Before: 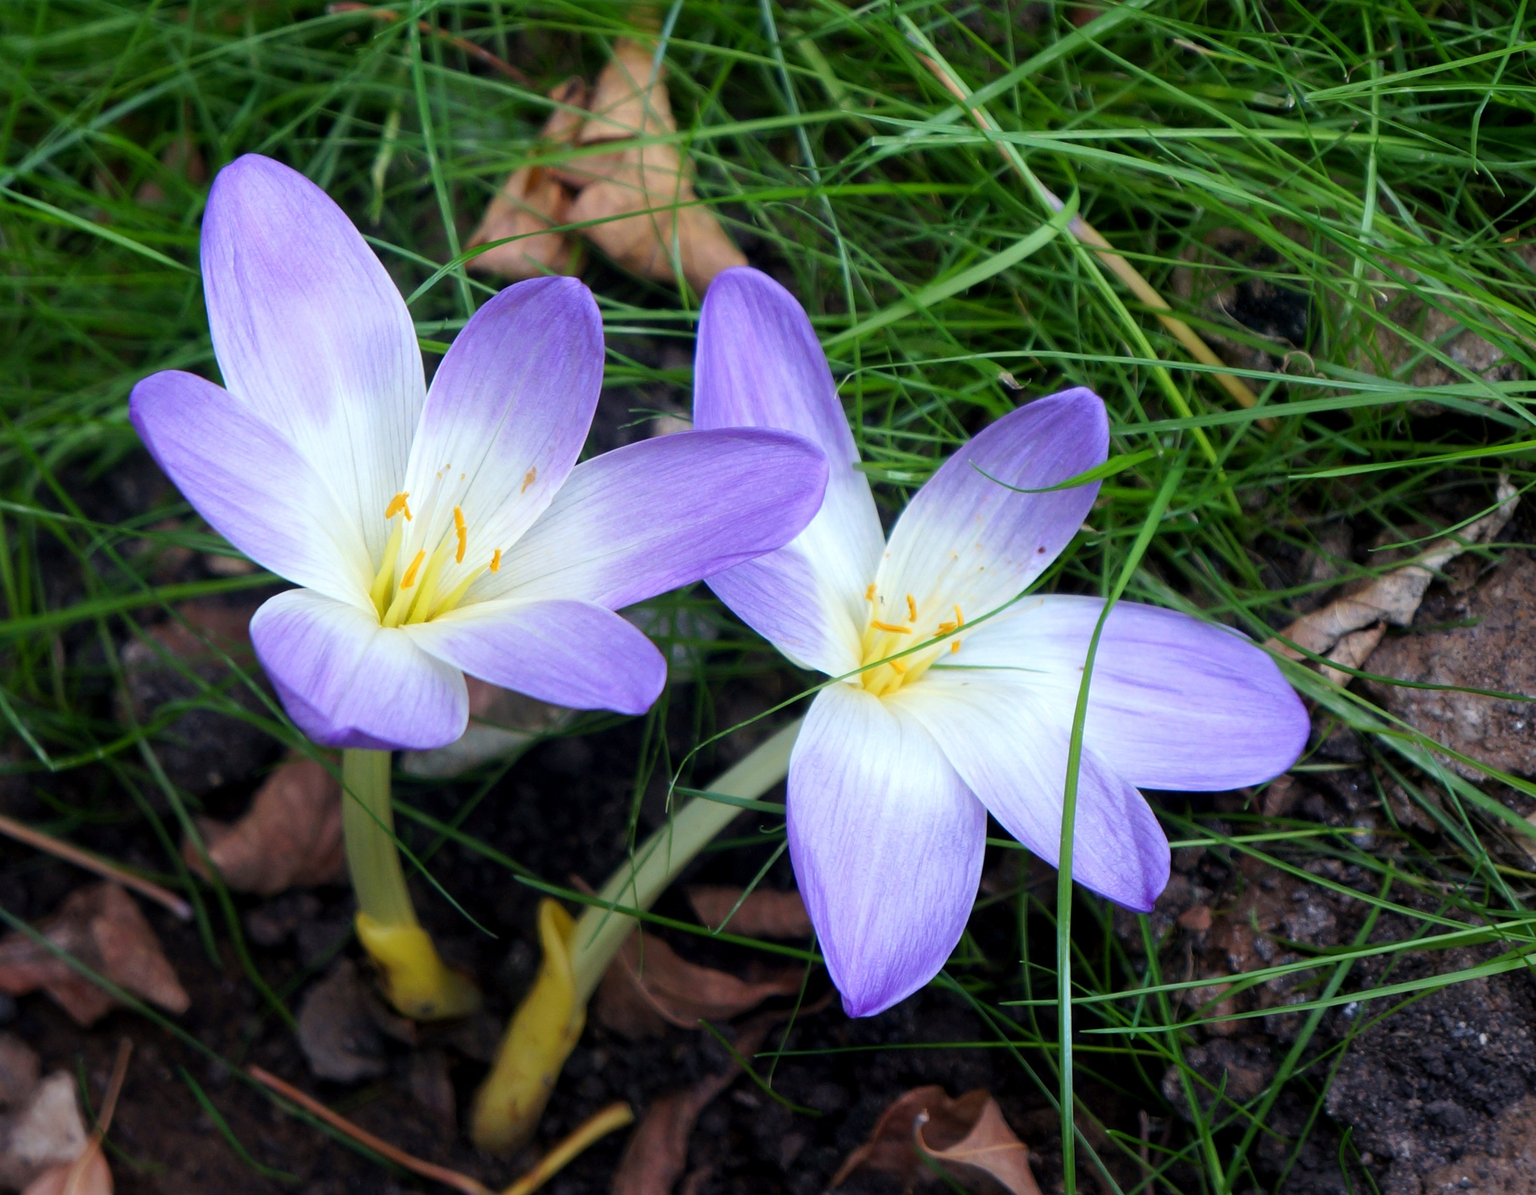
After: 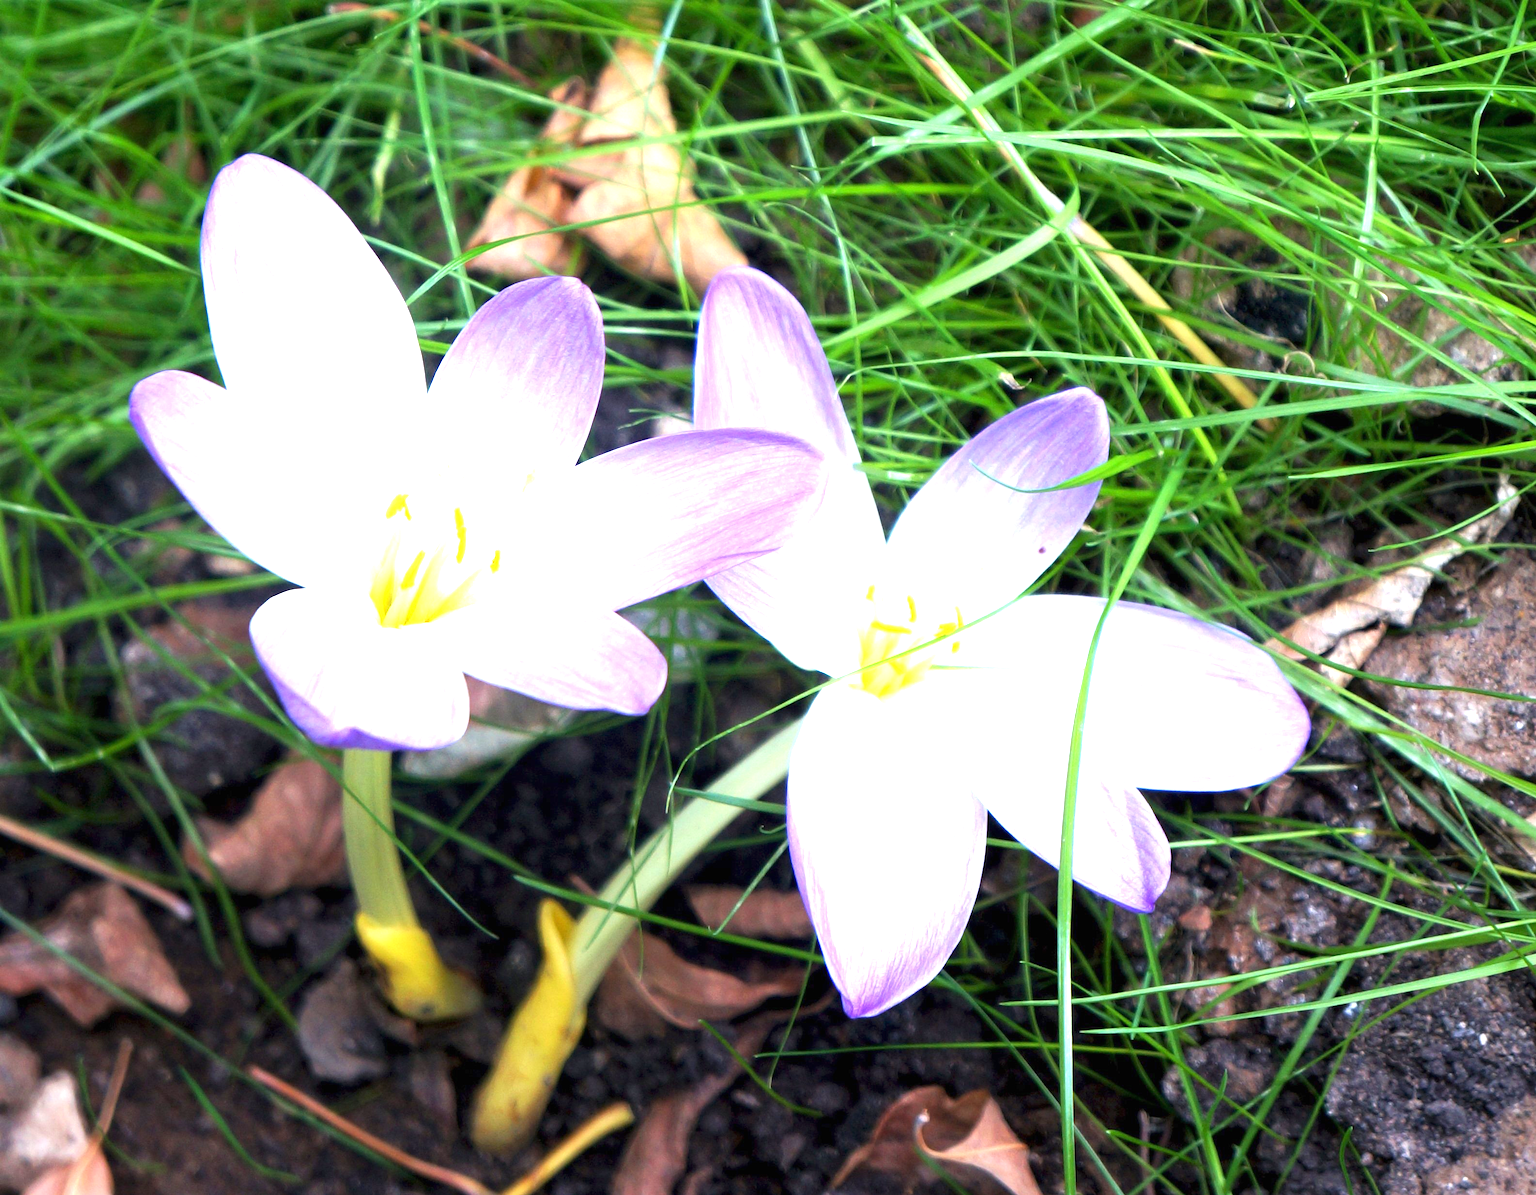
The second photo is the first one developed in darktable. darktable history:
exposure: black level correction 0, exposure 1.741 EV, compensate exposure bias true, compensate highlight preservation false
tone equalizer: on, module defaults
